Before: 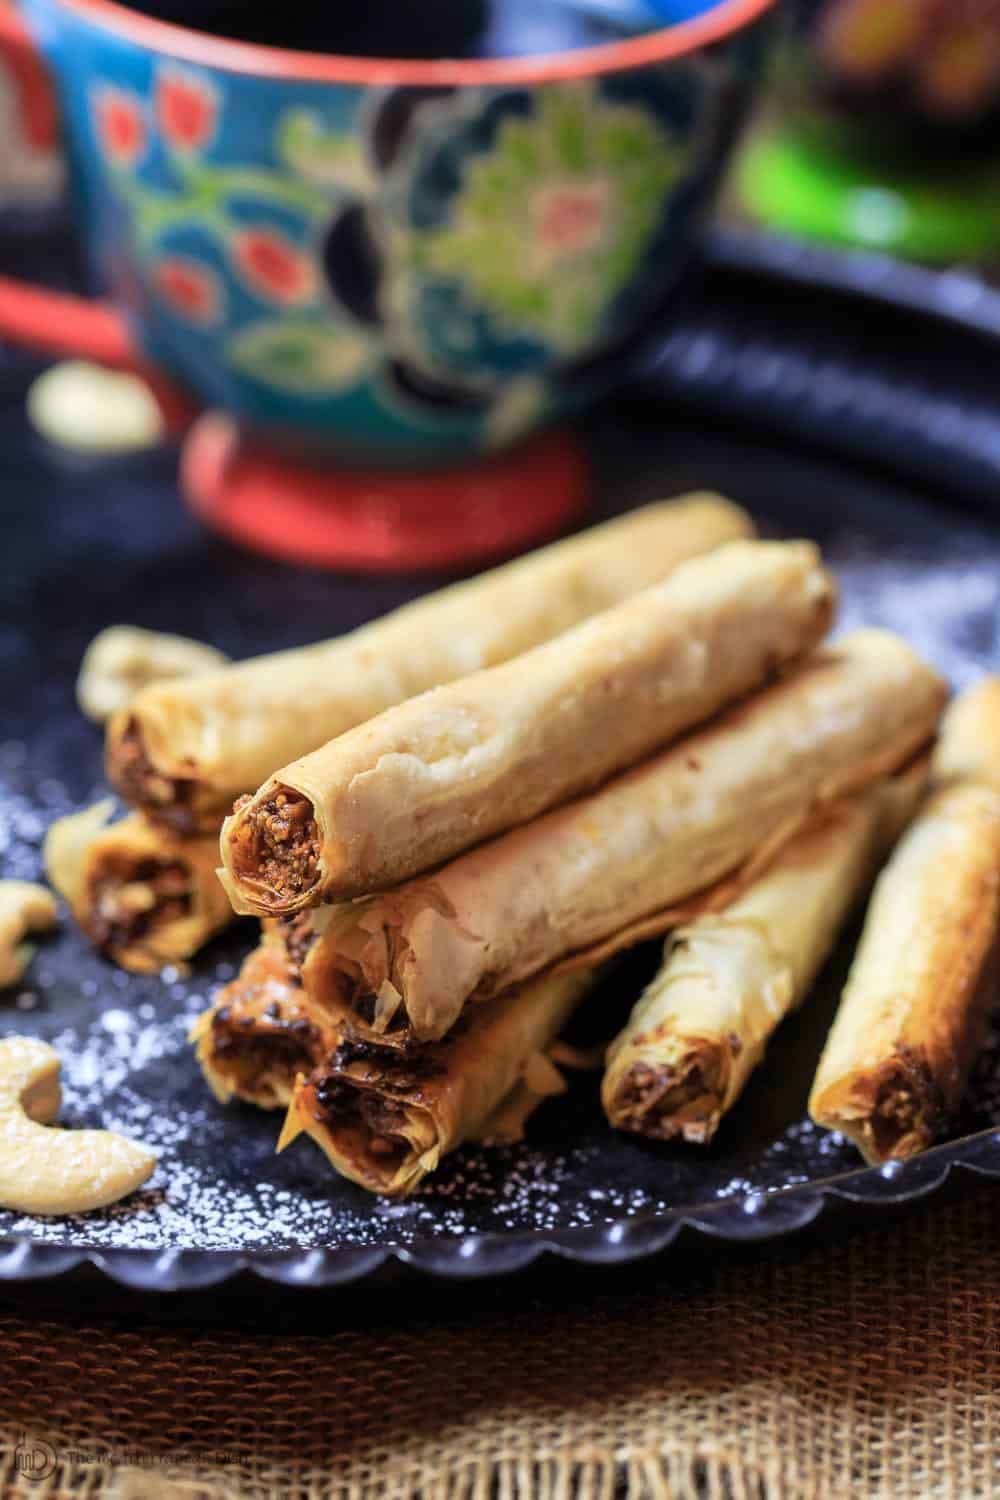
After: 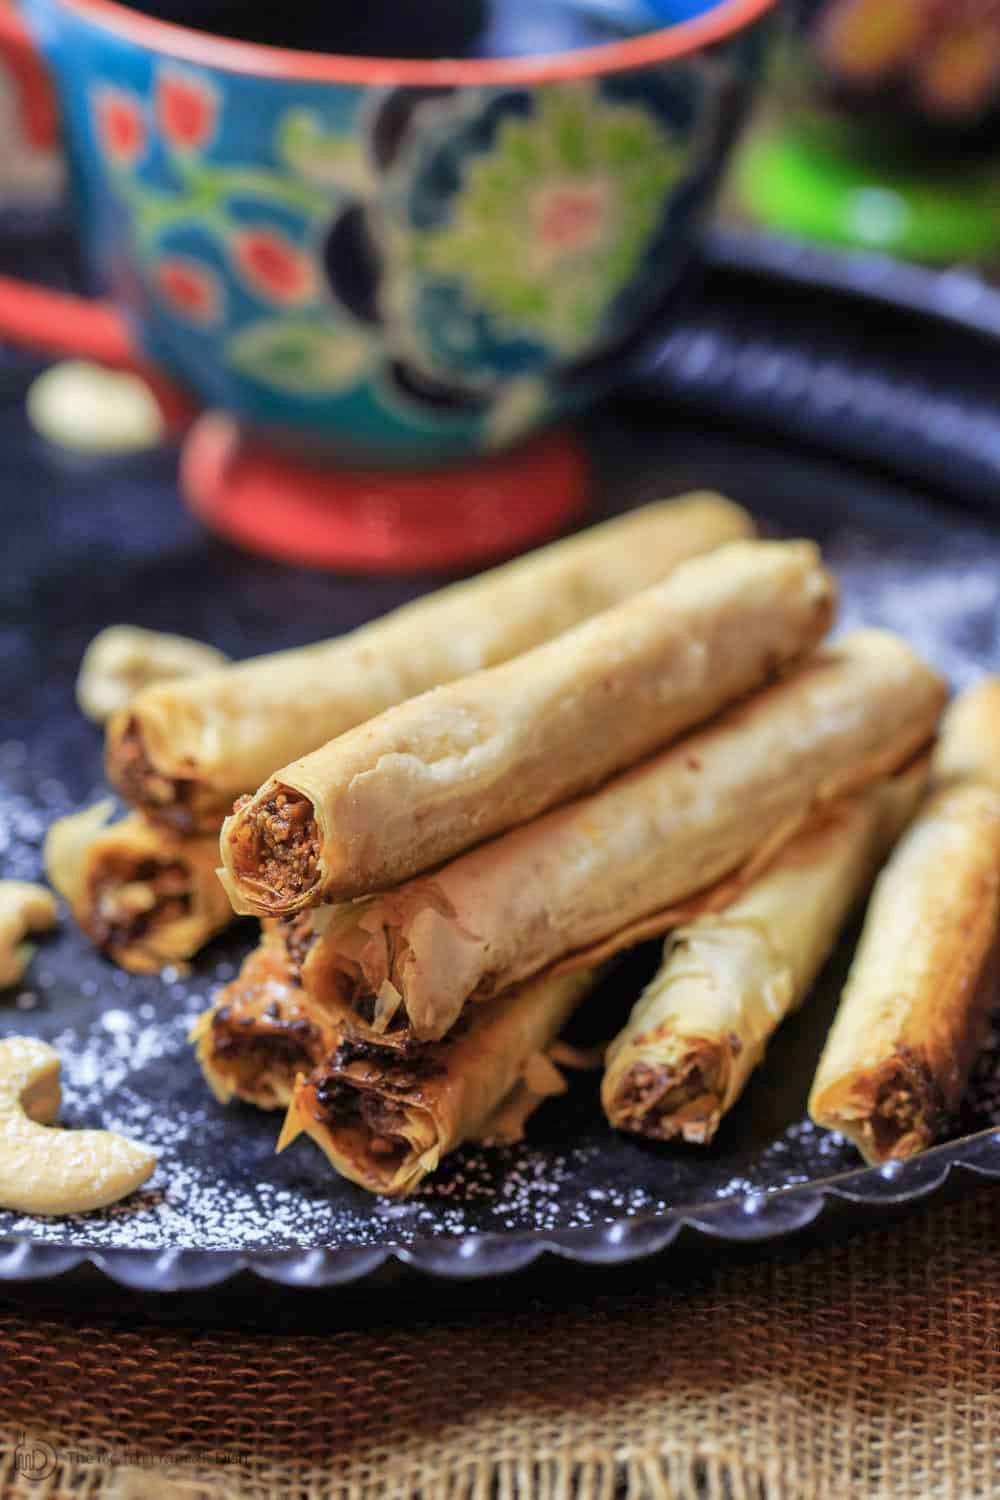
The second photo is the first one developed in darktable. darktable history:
shadows and highlights: shadows 35, highlights -35, soften with gaussian
tone equalizer: -8 EV 0.25 EV, -7 EV 0.417 EV, -6 EV 0.417 EV, -5 EV 0.25 EV, -3 EV -0.25 EV, -2 EV -0.417 EV, -1 EV -0.417 EV, +0 EV -0.25 EV, edges refinement/feathering 500, mask exposure compensation -1.57 EV, preserve details guided filter
exposure: exposure 0.29 EV, compensate highlight preservation false
